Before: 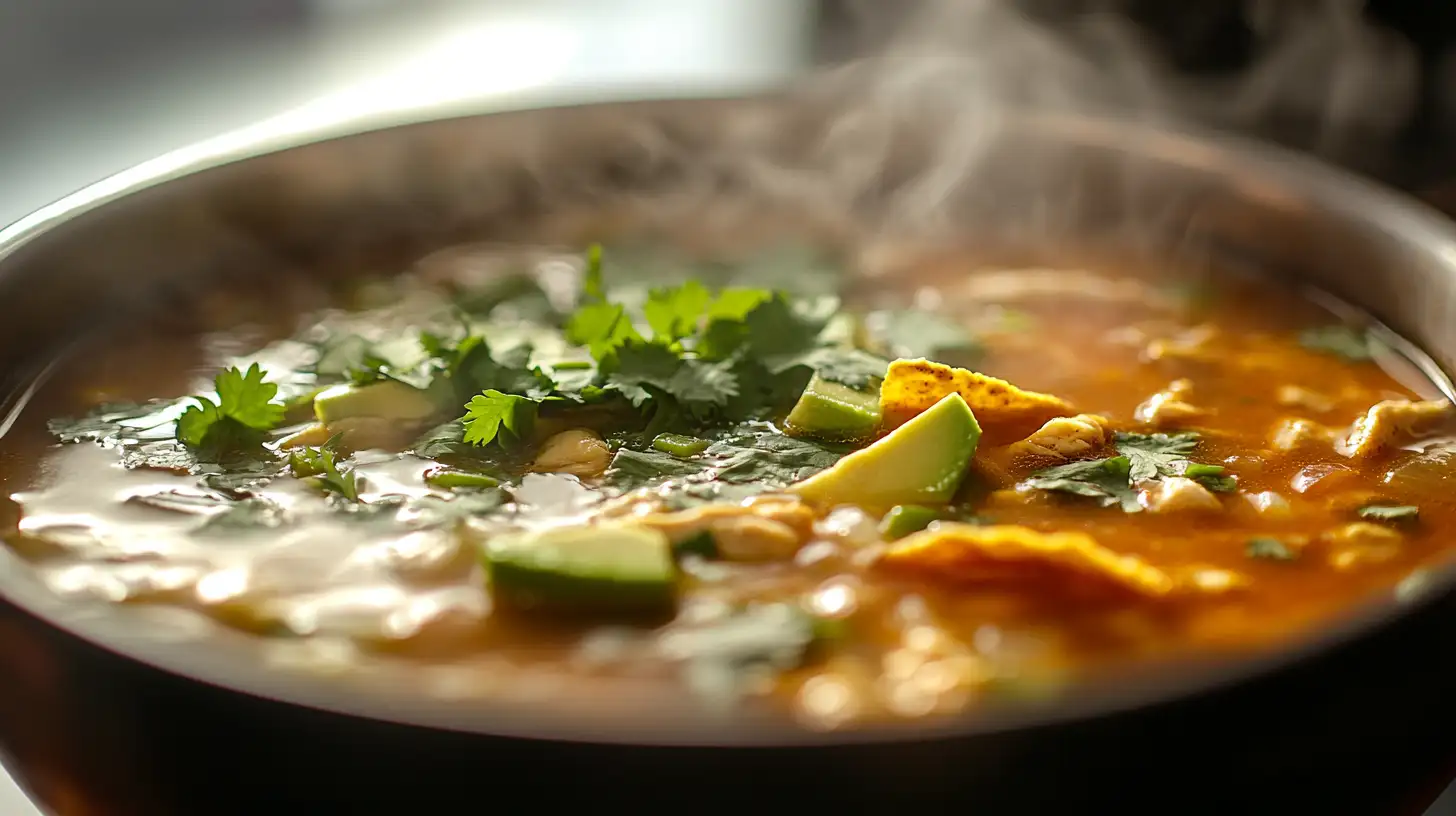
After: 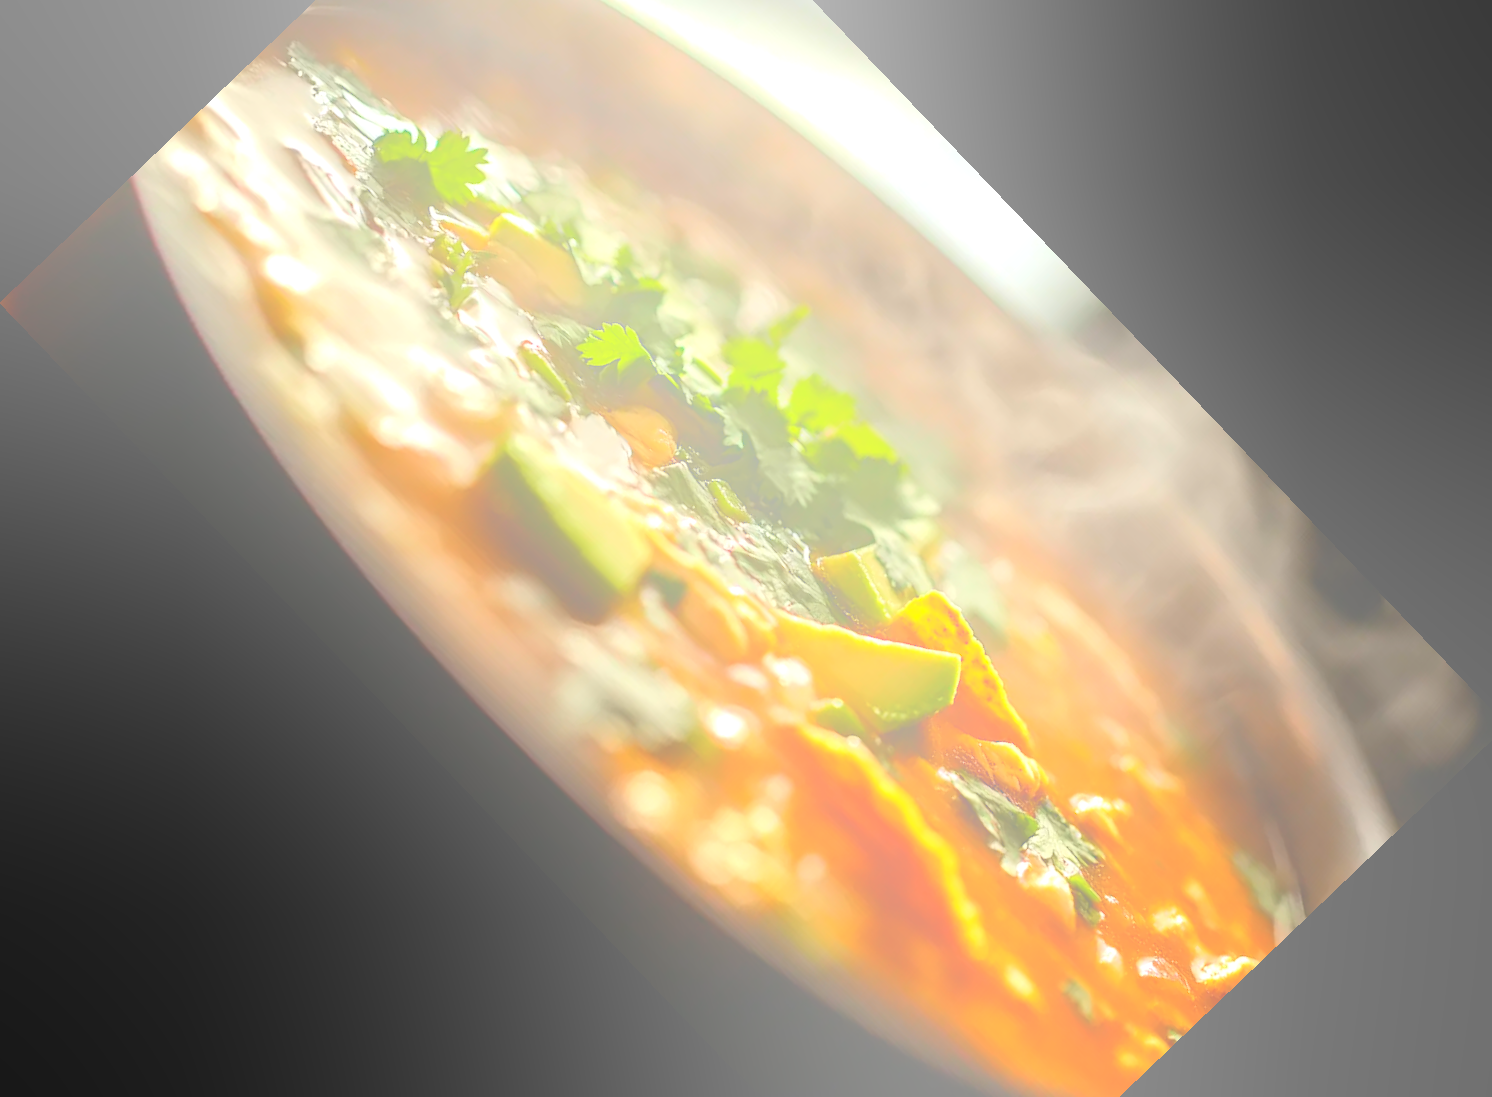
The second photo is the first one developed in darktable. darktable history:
crop and rotate: angle -46.26°, top 16.234%, right 0.912%, bottom 11.704%
tone equalizer: -8 EV -0.417 EV, -7 EV -0.389 EV, -6 EV -0.333 EV, -5 EV -0.222 EV, -3 EV 0.222 EV, -2 EV 0.333 EV, -1 EV 0.389 EV, +0 EV 0.417 EV, edges refinement/feathering 500, mask exposure compensation -1.25 EV, preserve details no
bloom: size 70%, threshold 25%, strength 70%
rotate and perspective: rotation -1.68°, lens shift (vertical) -0.146, crop left 0.049, crop right 0.912, crop top 0.032, crop bottom 0.96
